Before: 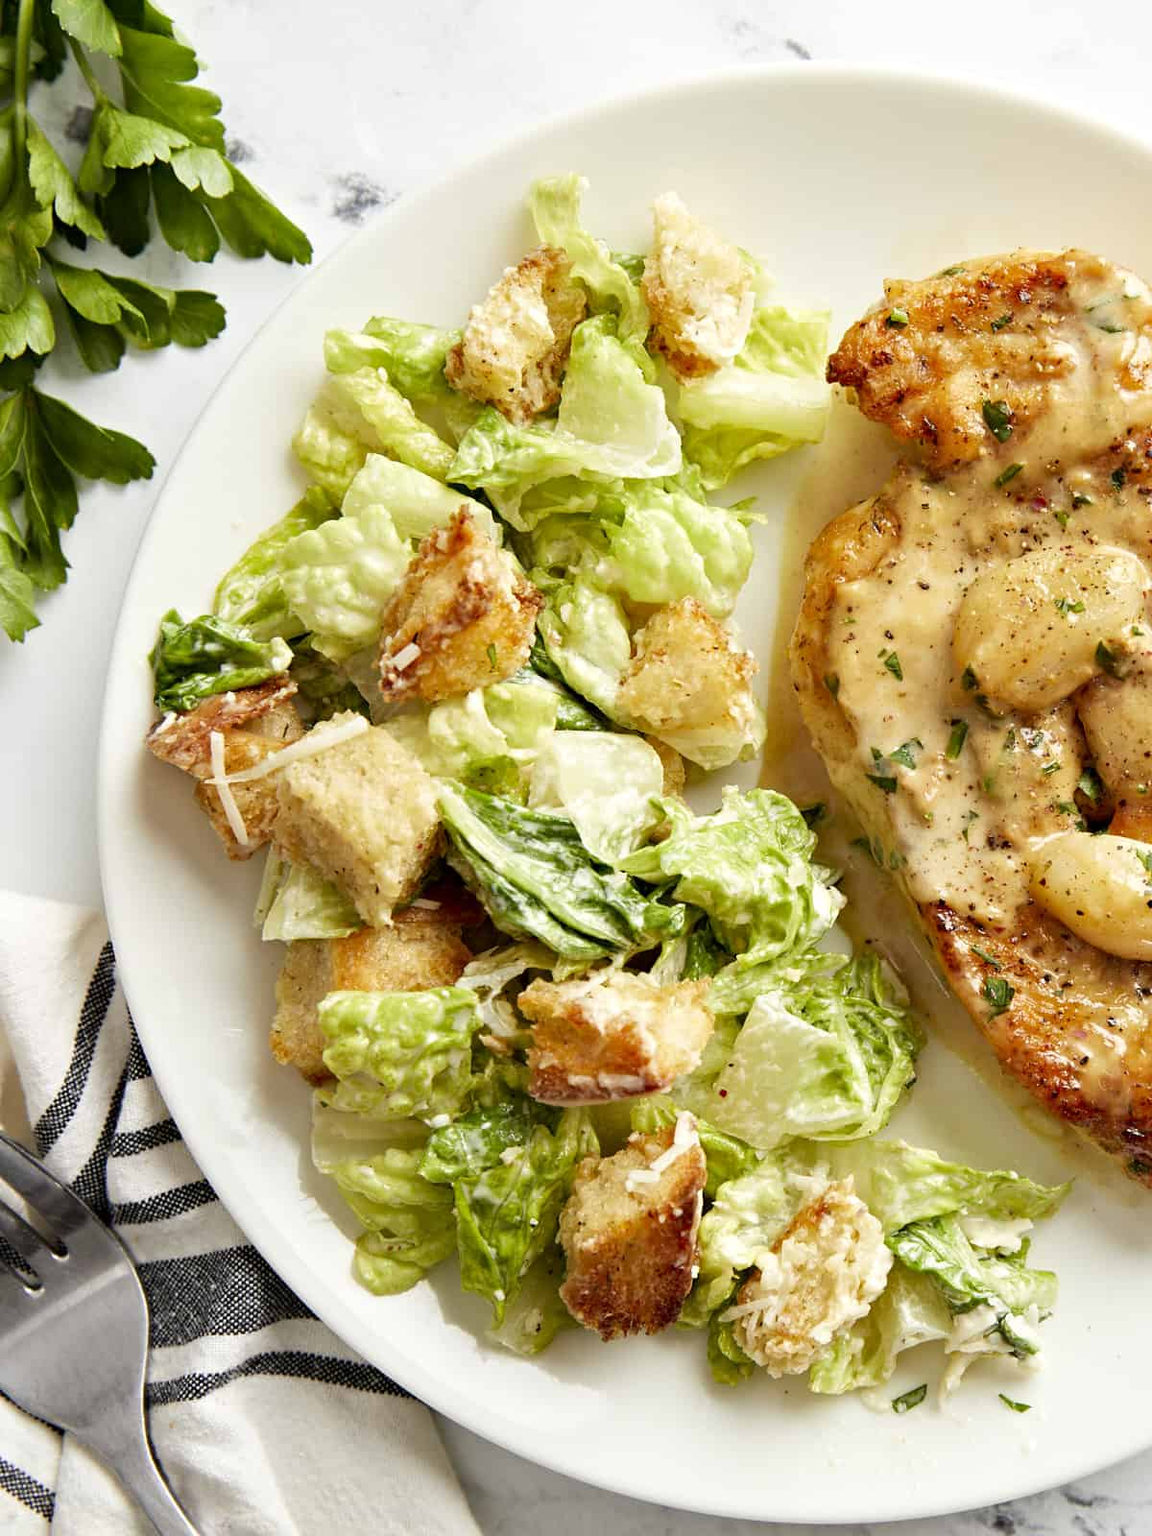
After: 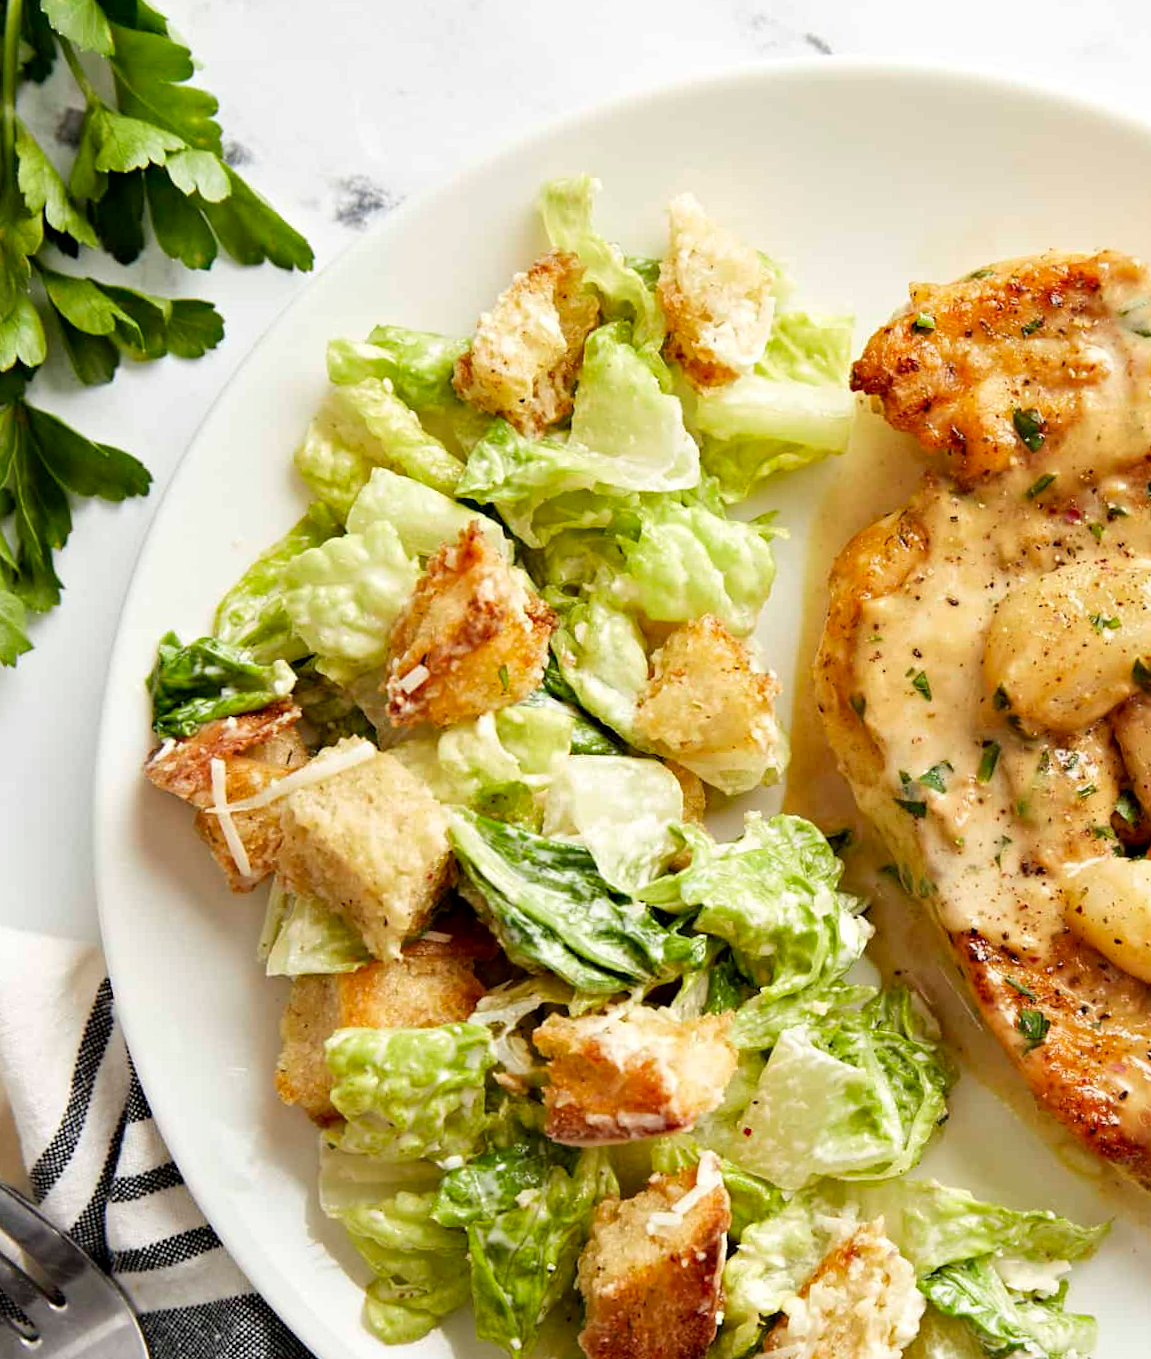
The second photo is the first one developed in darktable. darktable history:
crop and rotate: angle 0.375°, left 0.281%, right 2.921%, bottom 14.27%
